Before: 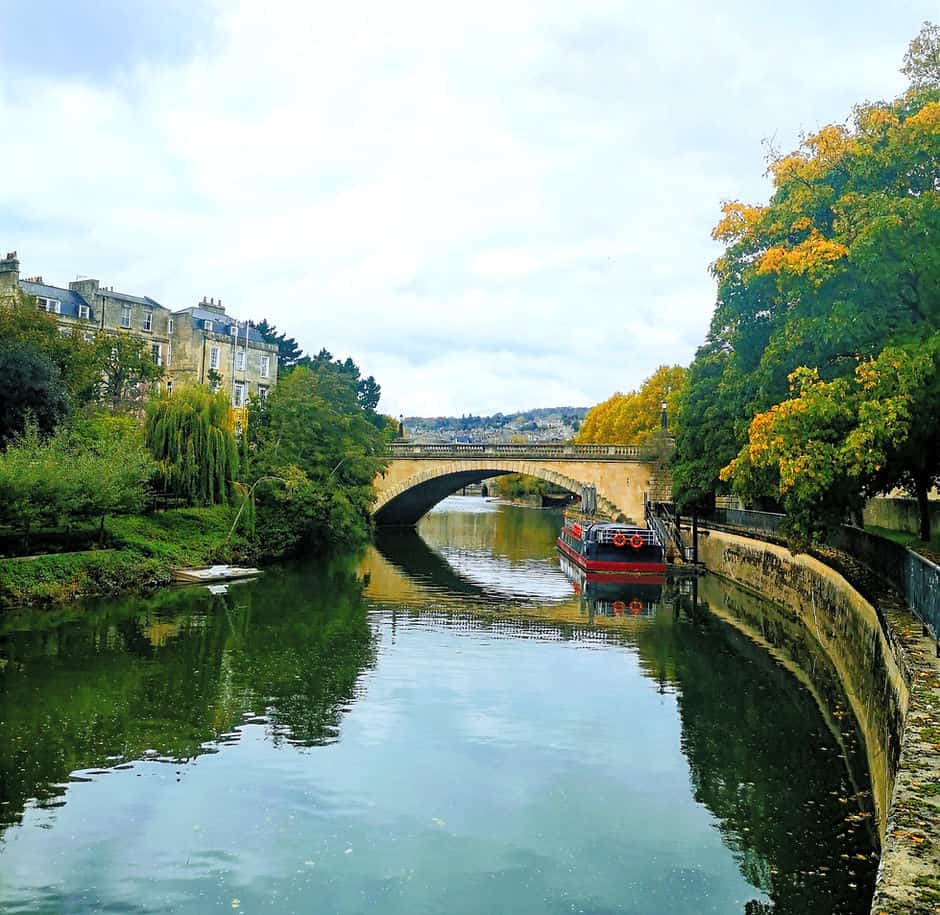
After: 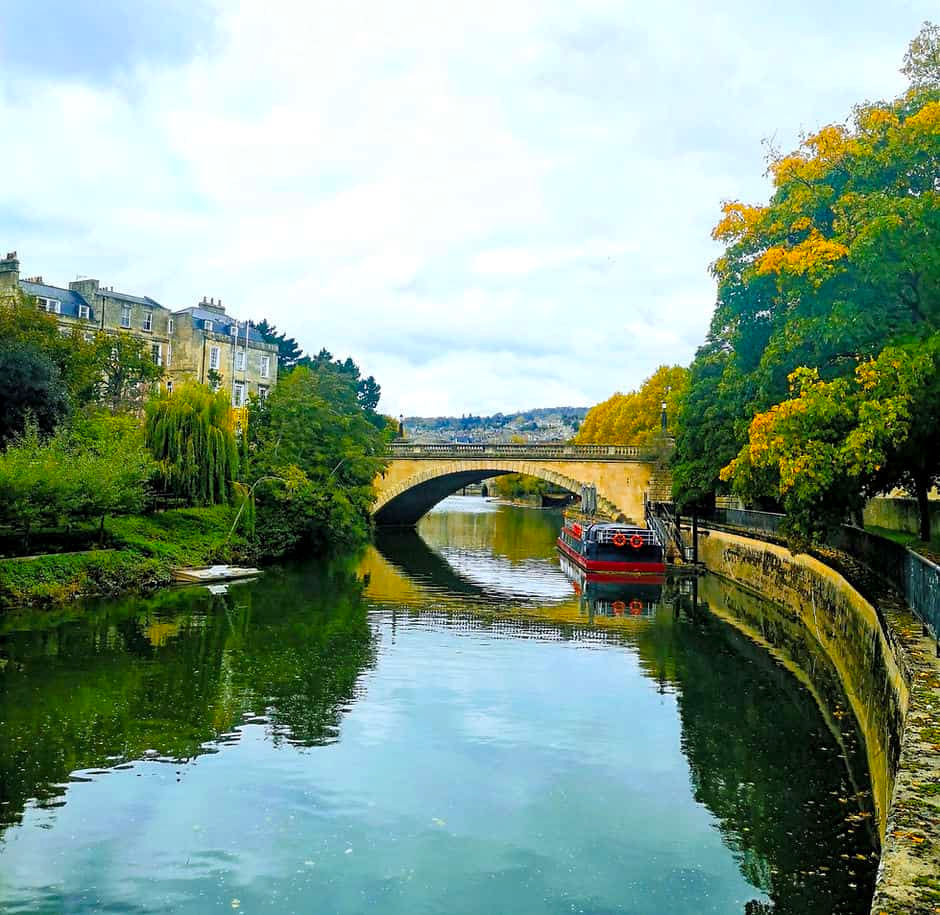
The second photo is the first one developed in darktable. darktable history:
local contrast: mode bilateral grid, contrast 20, coarseness 50, detail 120%, midtone range 0.2
color balance rgb: perceptual saturation grading › global saturation 30%, global vibrance 10%
